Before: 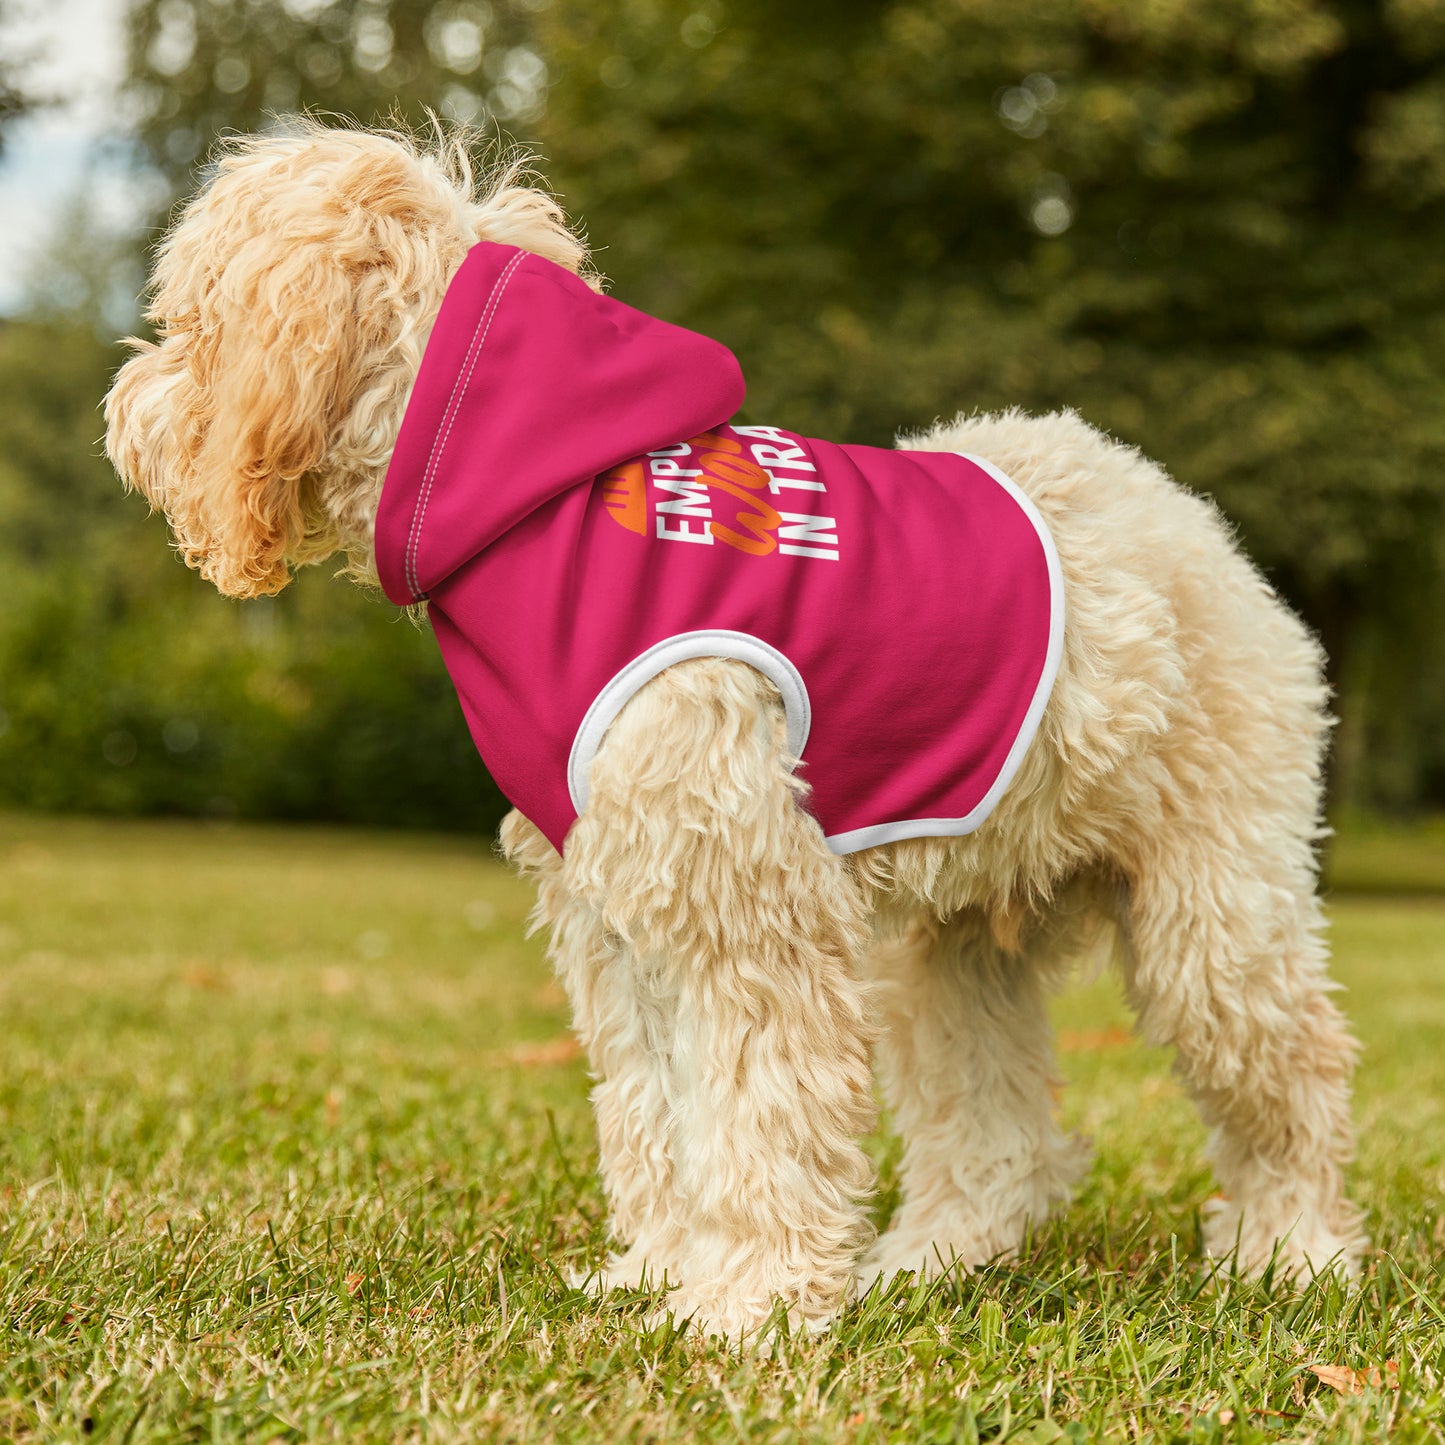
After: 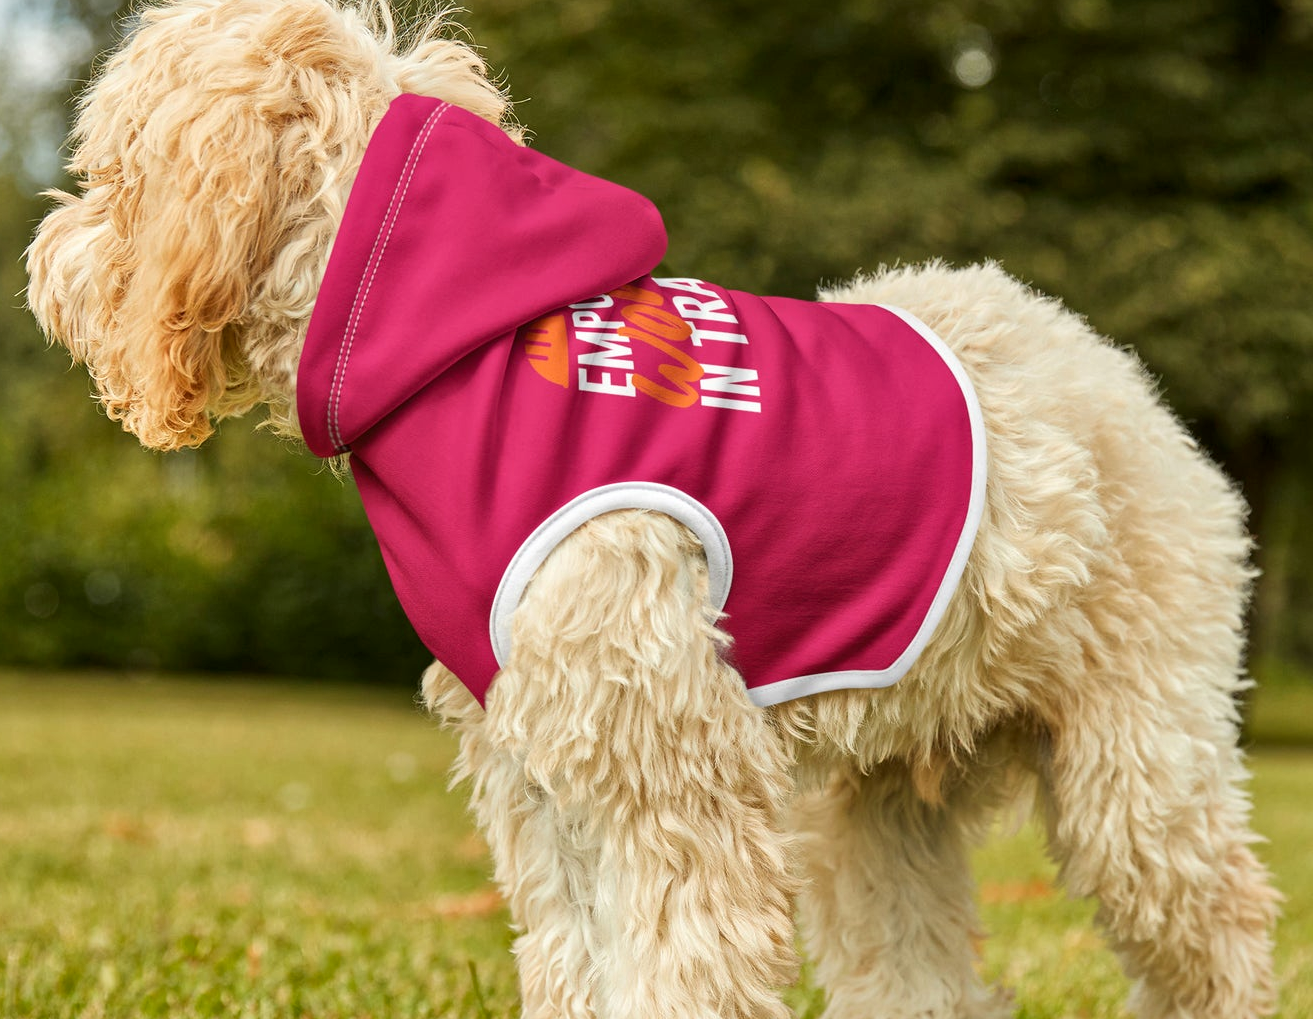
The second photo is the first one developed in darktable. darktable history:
local contrast: mode bilateral grid, contrast 25, coarseness 51, detail 123%, midtone range 0.2
crop: left 5.465%, top 10.287%, right 3.635%, bottom 19.153%
